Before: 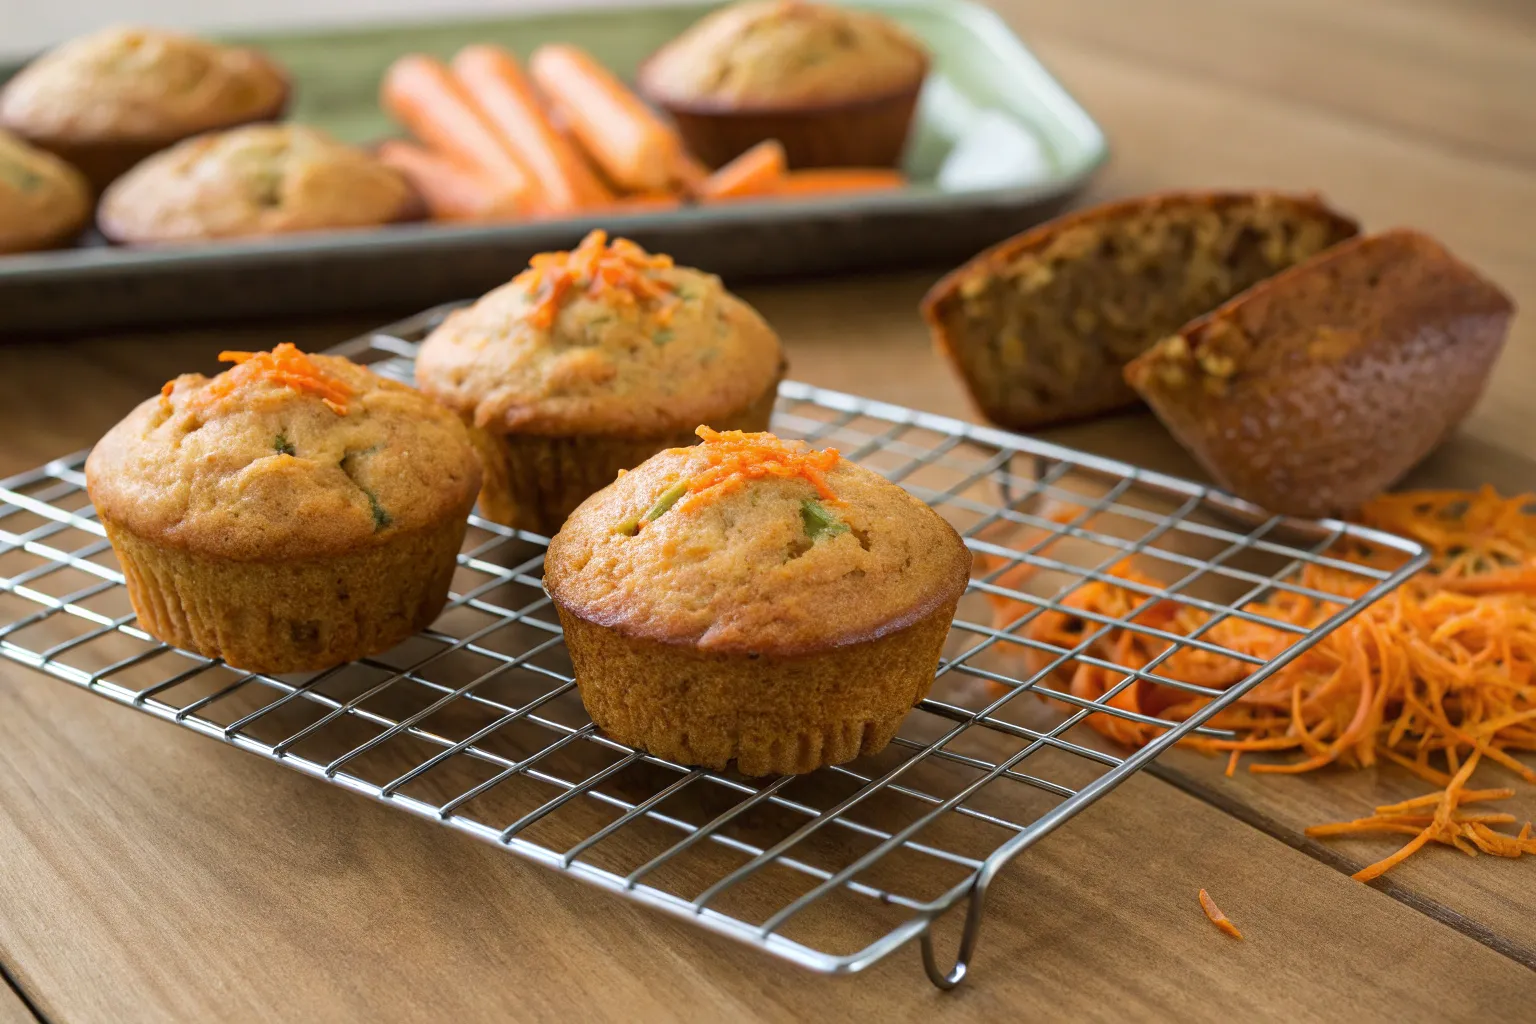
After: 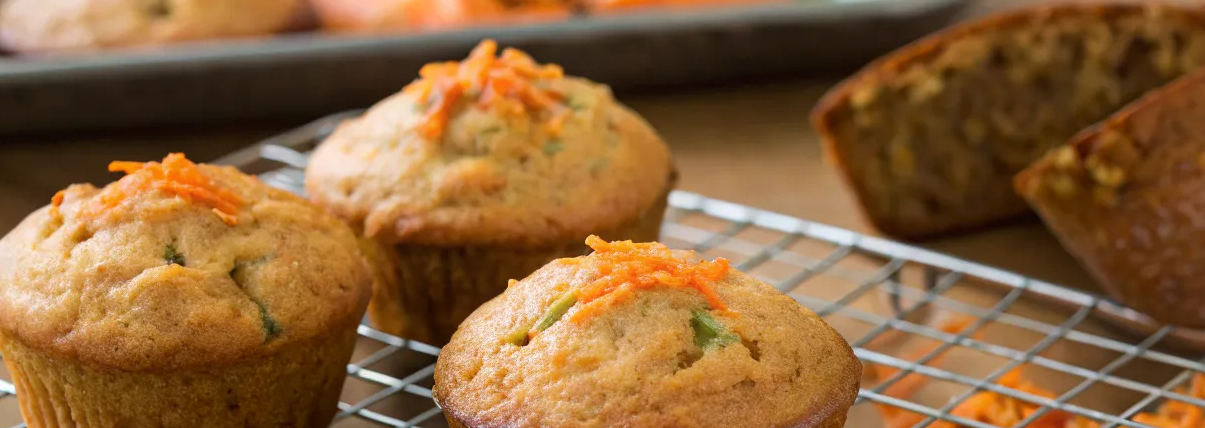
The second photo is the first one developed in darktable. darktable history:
shadows and highlights: shadows -41.34, highlights 62.46, soften with gaussian
crop: left 7.178%, top 18.57%, right 14.36%, bottom 39.579%
